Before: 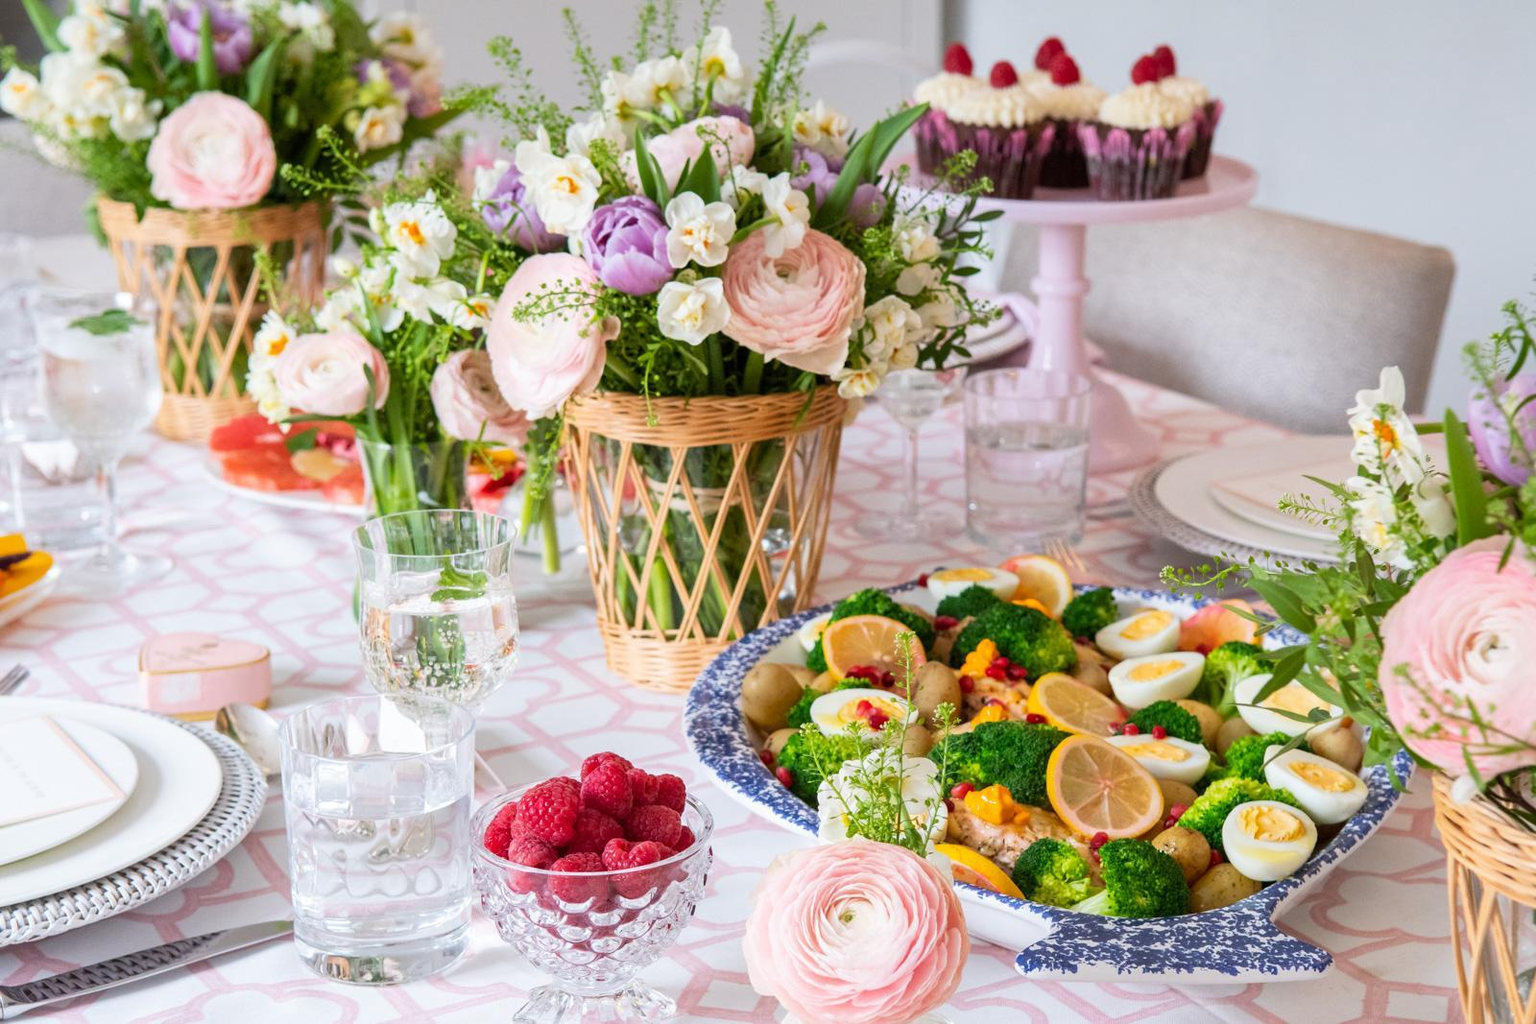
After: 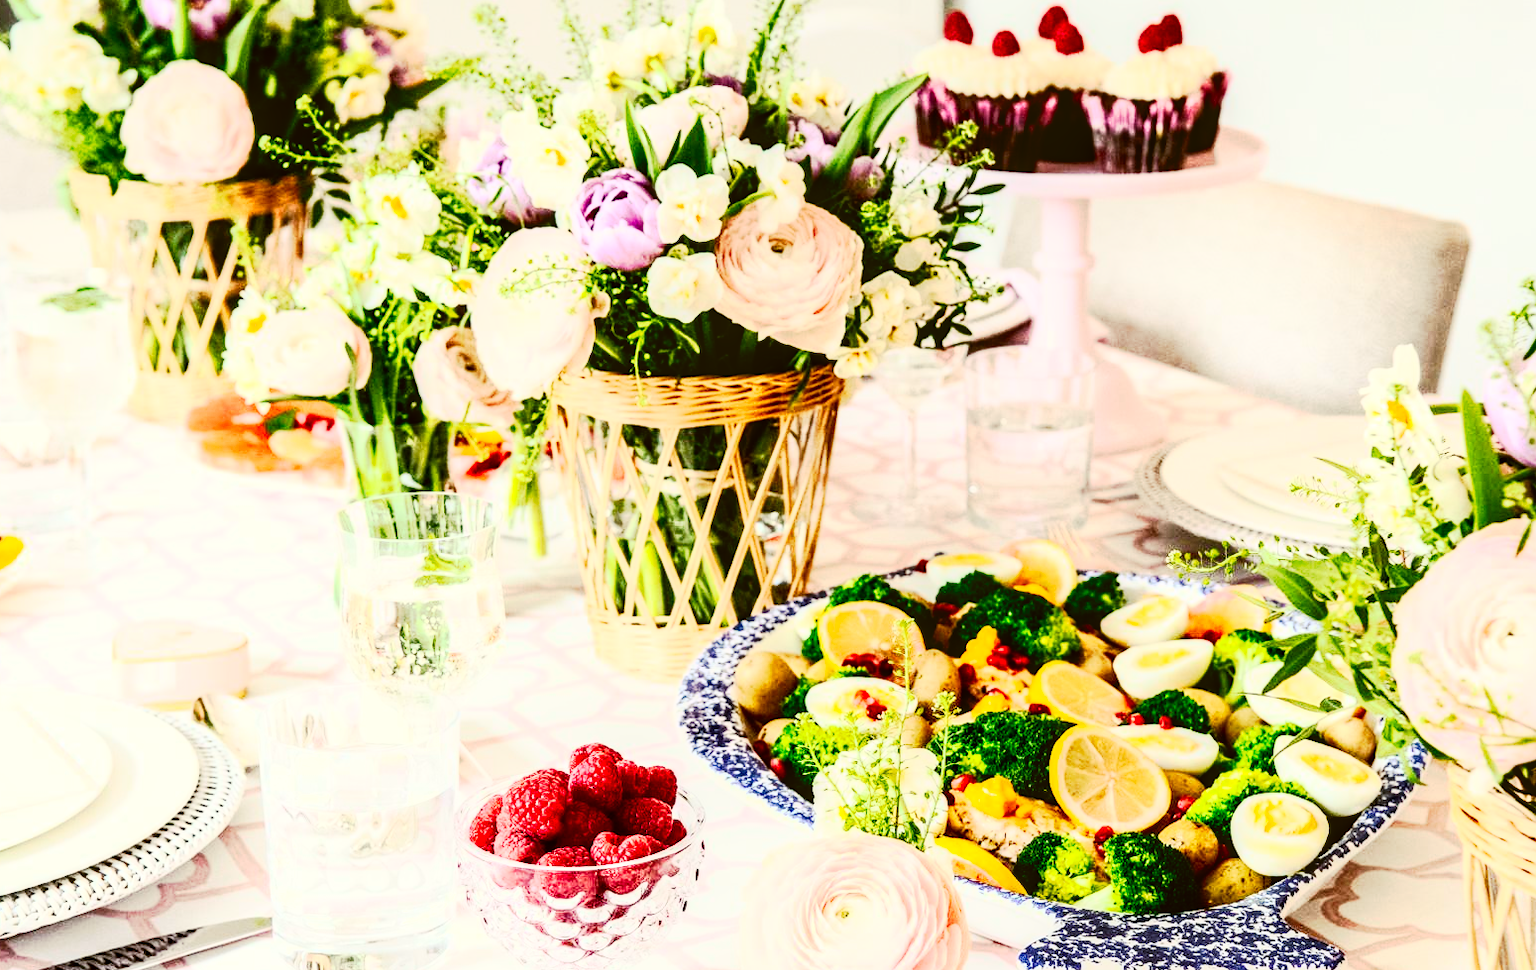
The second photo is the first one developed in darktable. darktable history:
color correction: highlights a* -1.43, highlights b* 10.12, shadows a* 0.395, shadows b* 19.35
crop: left 1.964%, top 3.251%, right 1.122%, bottom 4.933%
contrast brightness saturation: contrast 0.62, brightness 0.34, saturation 0.14
local contrast: detail 130%
tone curve: curves: ch0 [(0, 0) (0.003, 0.001) (0.011, 0.001) (0.025, 0.001) (0.044, 0.001) (0.069, 0.003) (0.1, 0.007) (0.136, 0.013) (0.177, 0.032) (0.224, 0.083) (0.277, 0.157) (0.335, 0.237) (0.399, 0.334) (0.468, 0.446) (0.543, 0.562) (0.623, 0.683) (0.709, 0.801) (0.801, 0.869) (0.898, 0.918) (1, 1)], preserve colors none
